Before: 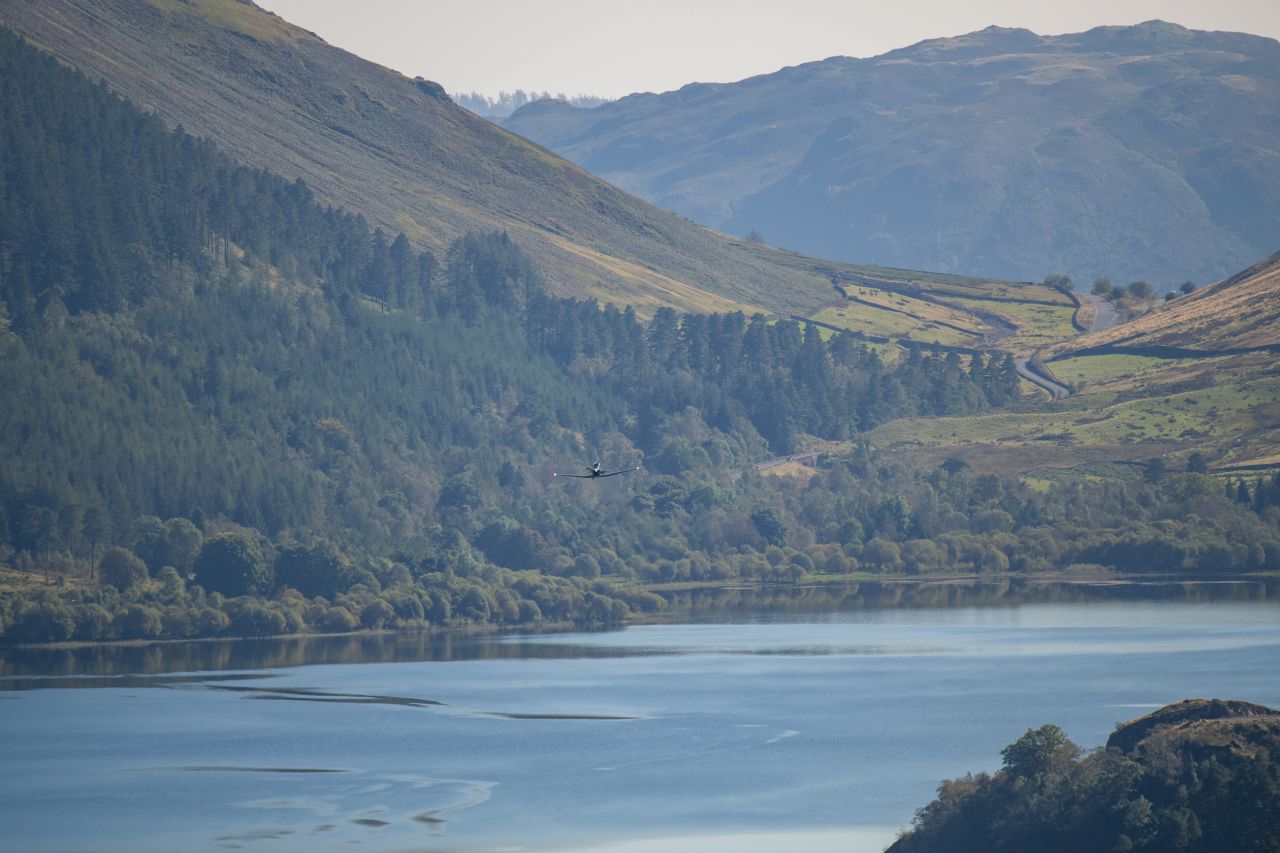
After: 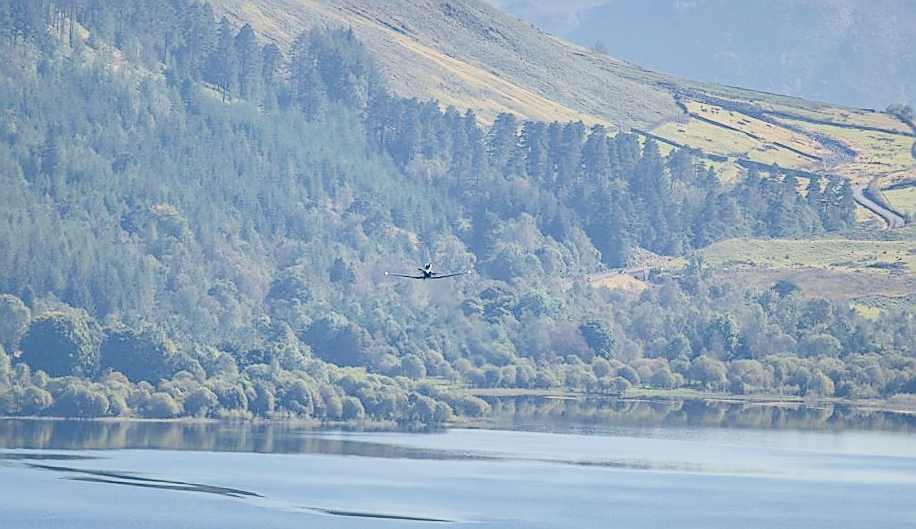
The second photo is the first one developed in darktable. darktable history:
exposure: black level correction 0.001, exposure 1.84 EV, compensate highlight preservation false
filmic rgb: black relative exposure -8.54 EV, white relative exposure 5.52 EV, hardness 3.39, contrast 1.016
crop and rotate: angle -3.37°, left 9.79%, top 20.73%, right 12.42%, bottom 11.82%
sharpen: radius 1.4, amount 1.25, threshold 0.7
shadows and highlights: soften with gaussian
